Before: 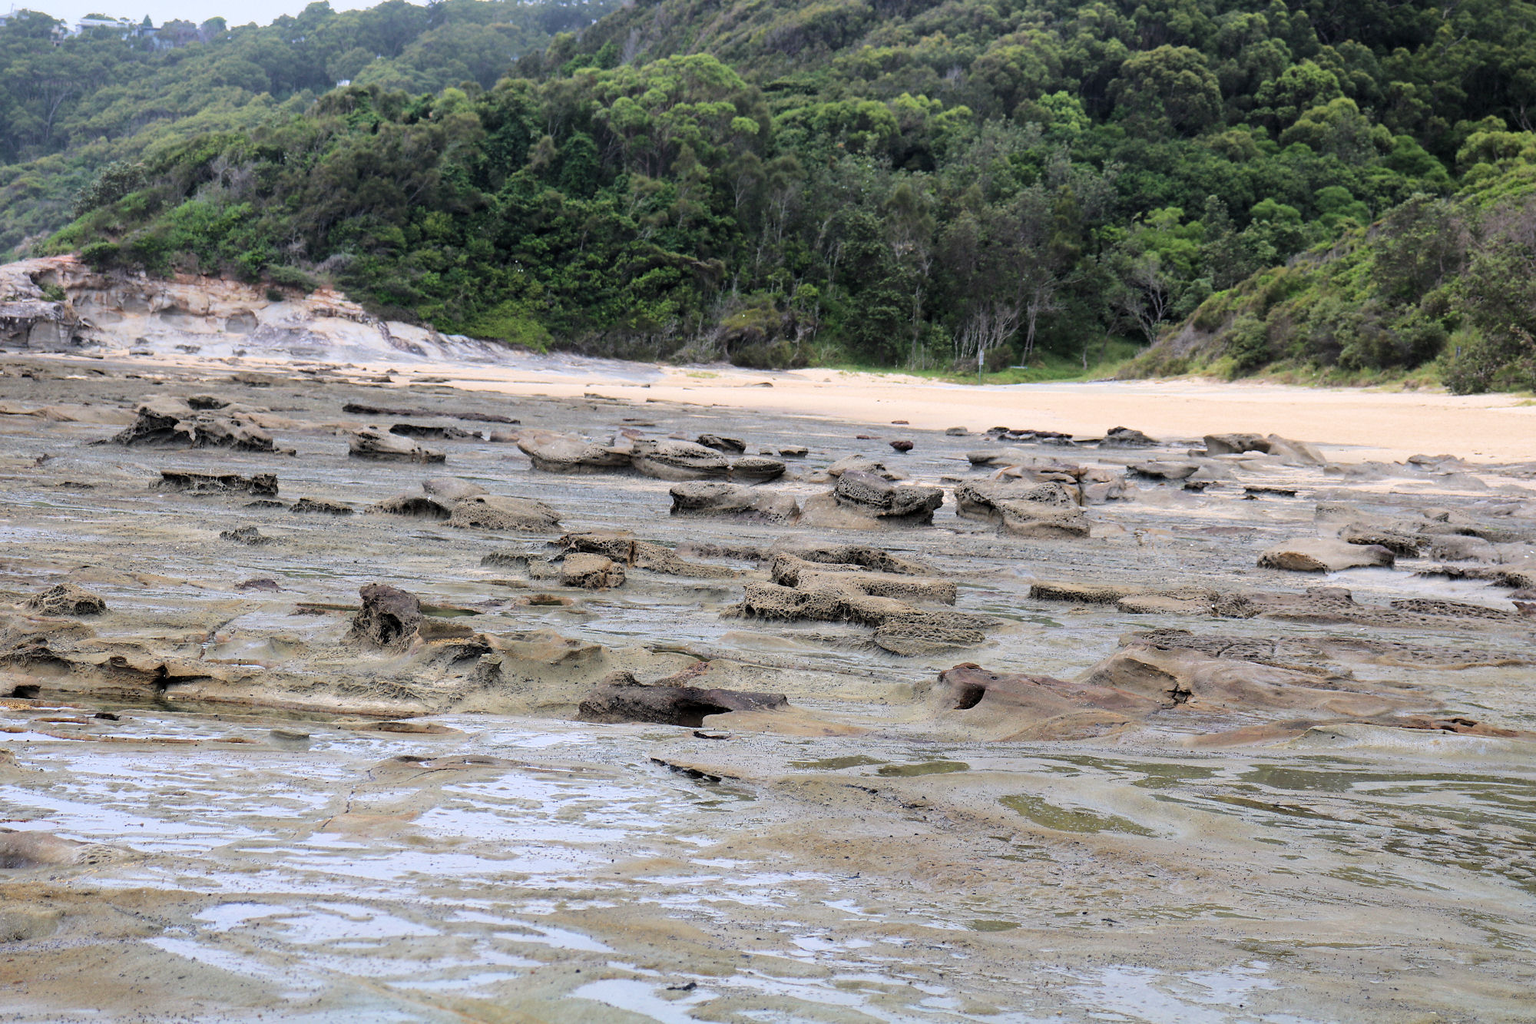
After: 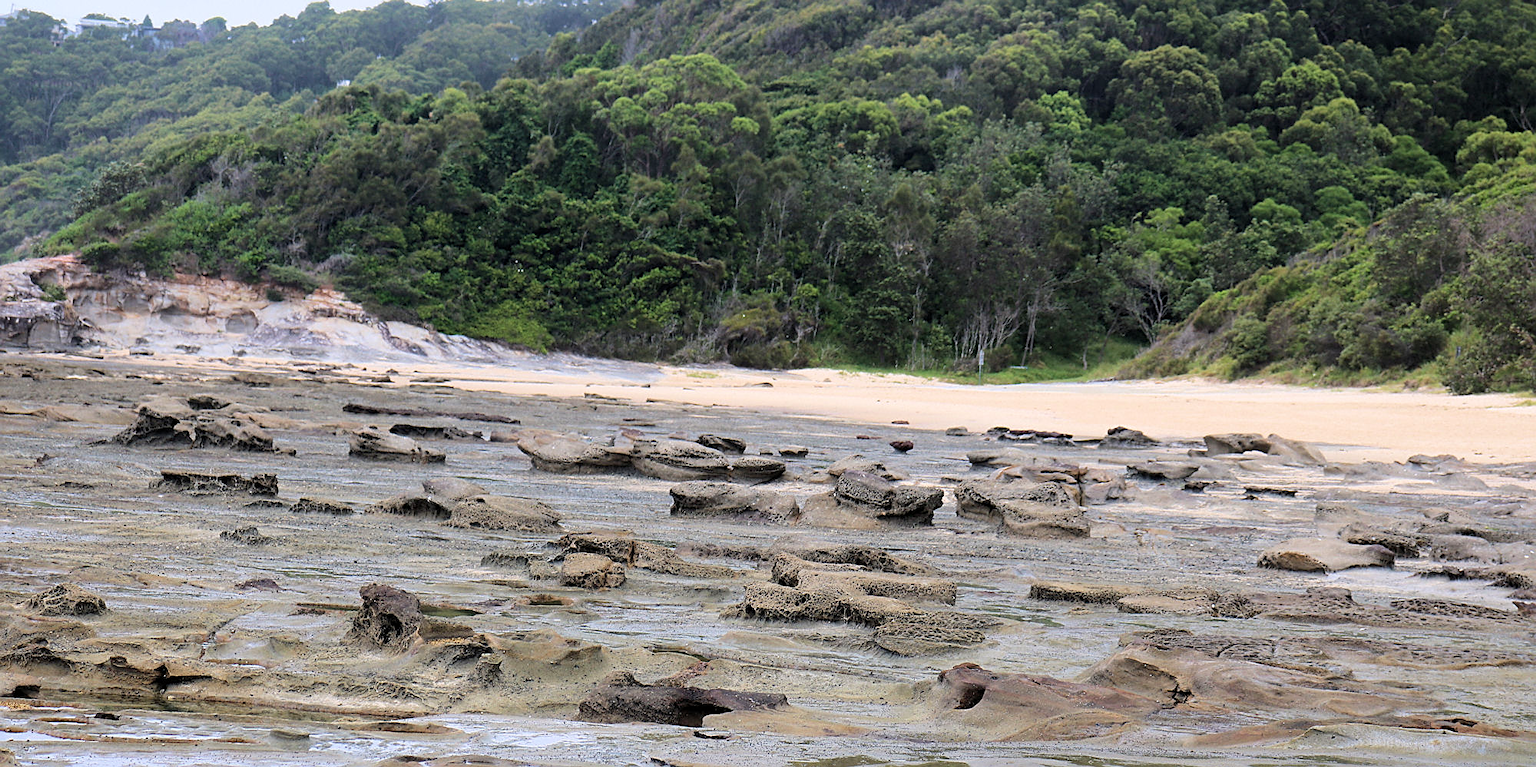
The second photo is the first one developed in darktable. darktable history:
sharpen: radius 1.967
crop: bottom 24.967%
velvia: strength 10%
